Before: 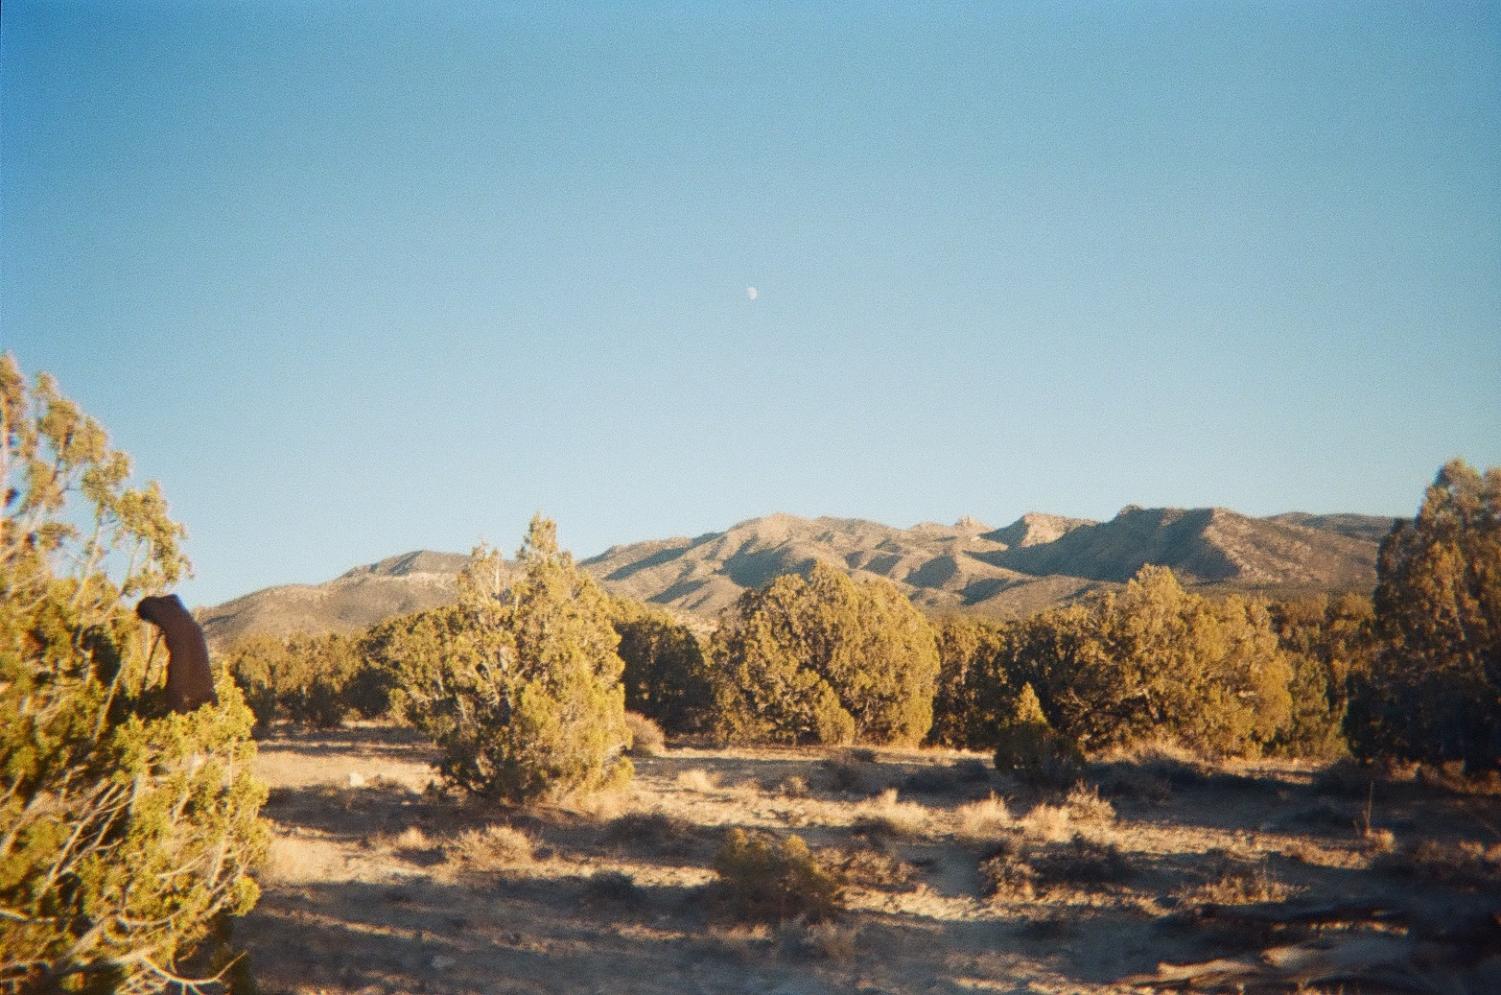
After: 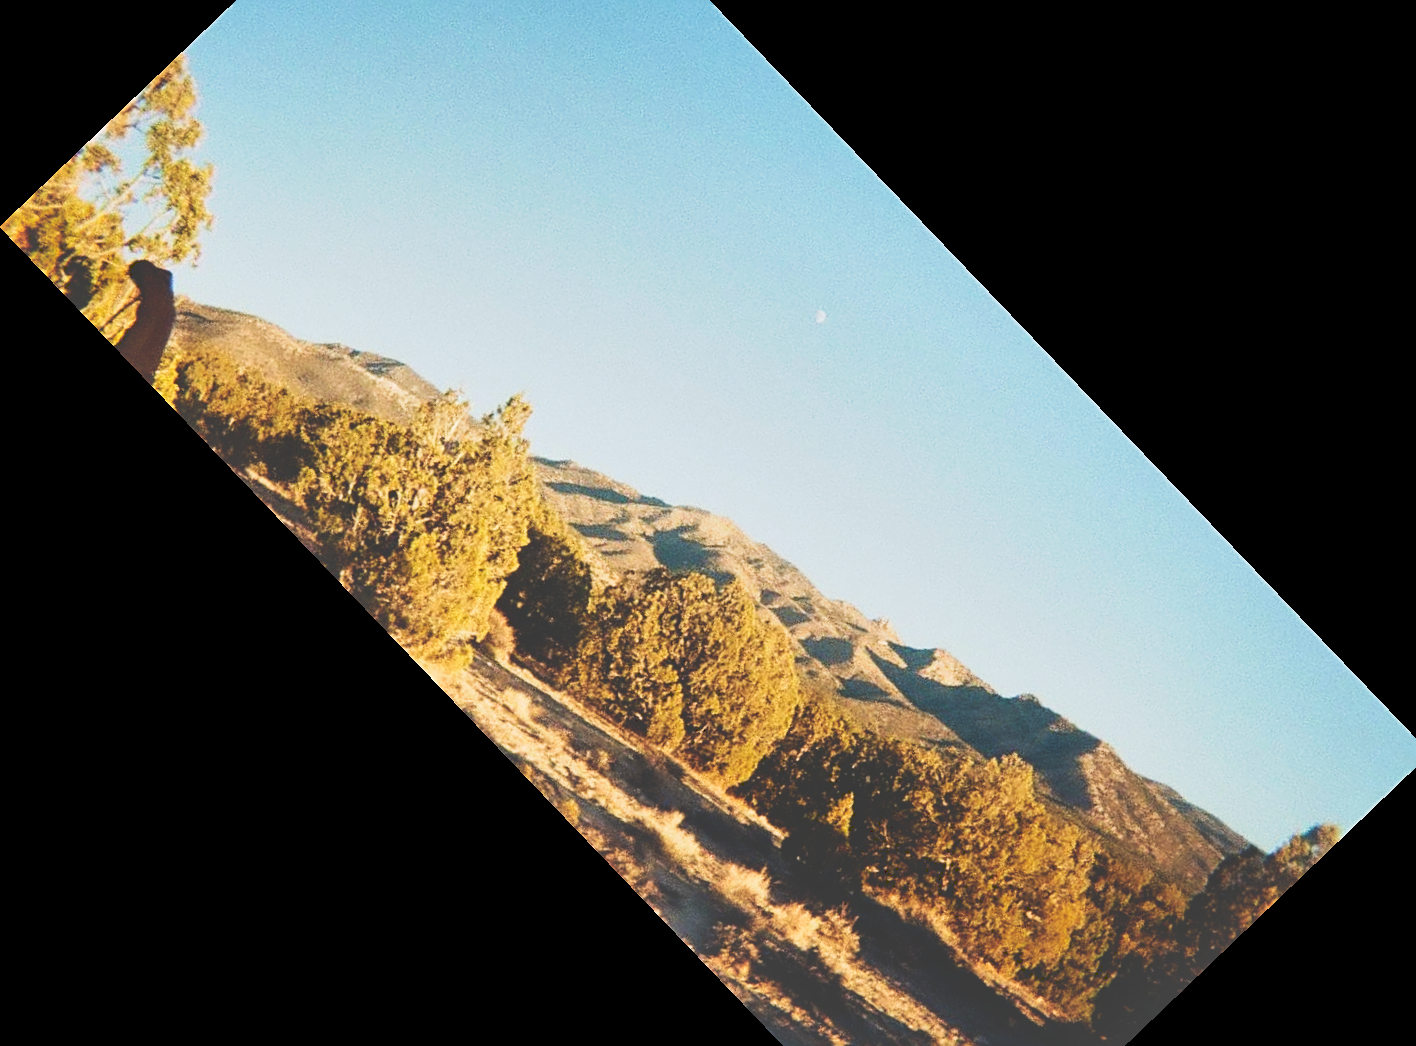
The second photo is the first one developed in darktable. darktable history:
velvia: on, module defaults
rotate and perspective: rotation -14.8°, crop left 0.1, crop right 0.903, crop top 0.25, crop bottom 0.748
sharpen: on, module defaults
tone curve: curves: ch0 [(0, 0) (0.003, 0.235) (0.011, 0.235) (0.025, 0.235) (0.044, 0.235) (0.069, 0.235) (0.1, 0.237) (0.136, 0.239) (0.177, 0.243) (0.224, 0.256) (0.277, 0.287) (0.335, 0.329) (0.399, 0.391) (0.468, 0.476) (0.543, 0.574) (0.623, 0.683) (0.709, 0.778) (0.801, 0.869) (0.898, 0.924) (1, 1)], preserve colors none
crop and rotate: angle -46.26°, top 16.234%, right 0.912%, bottom 11.704%
shadows and highlights: shadows 37.27, highlights -28.18, soften with gaussian
